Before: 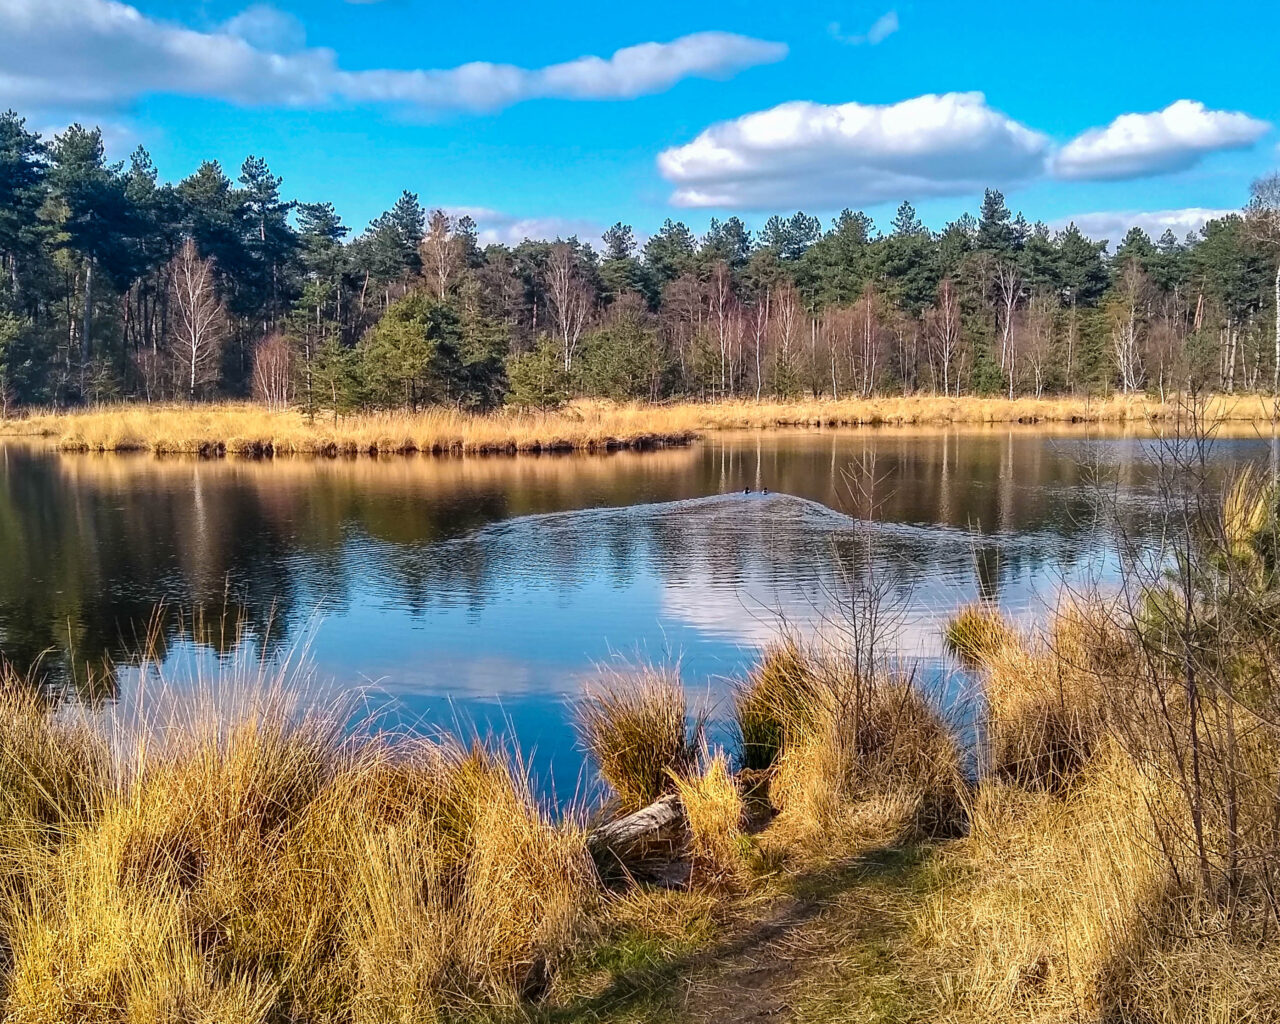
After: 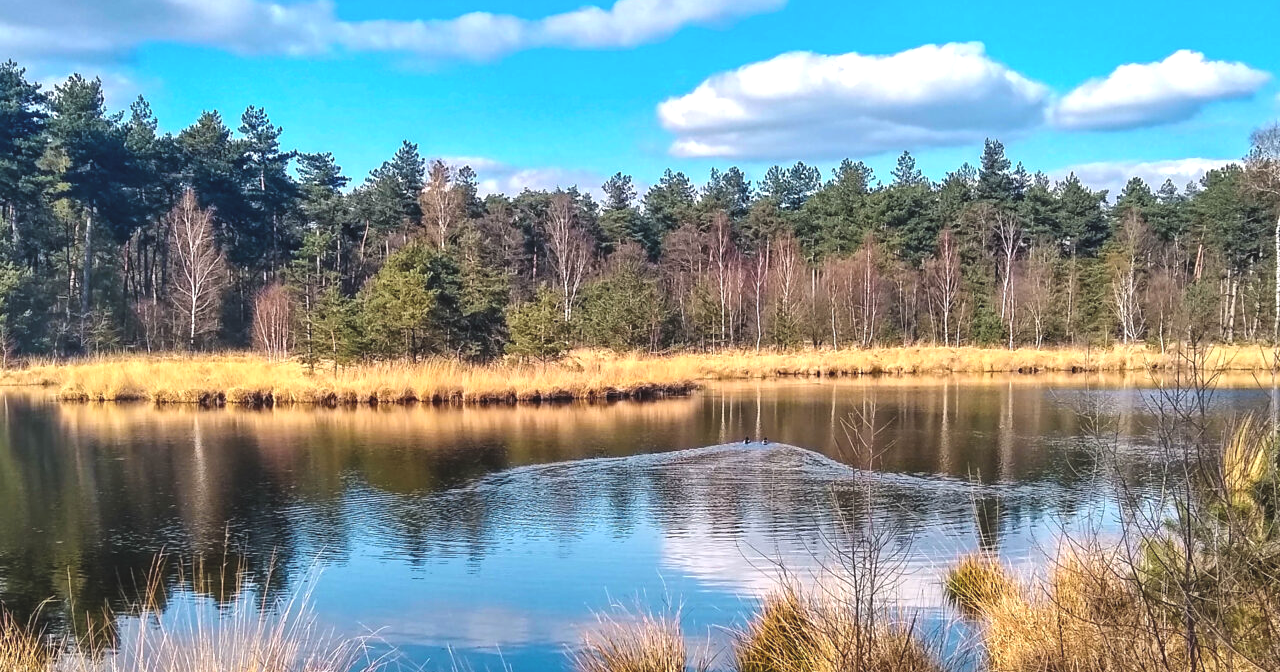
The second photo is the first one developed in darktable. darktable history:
crop and rotate: top 4.887%, bottom 29.436%
color balance rgb: global offset › luminance 0.668%, linear chroma grading › shadows -3.005%, linear chroma grading › highlights -3.9%, perceptual saturation grading › global saturation 0.001%, global vibrance 20.381%
shadows and highlights: radius 110.14, shadows 51.26, white point adjustment 9.15, highlights -4.82, soften with gaussian
